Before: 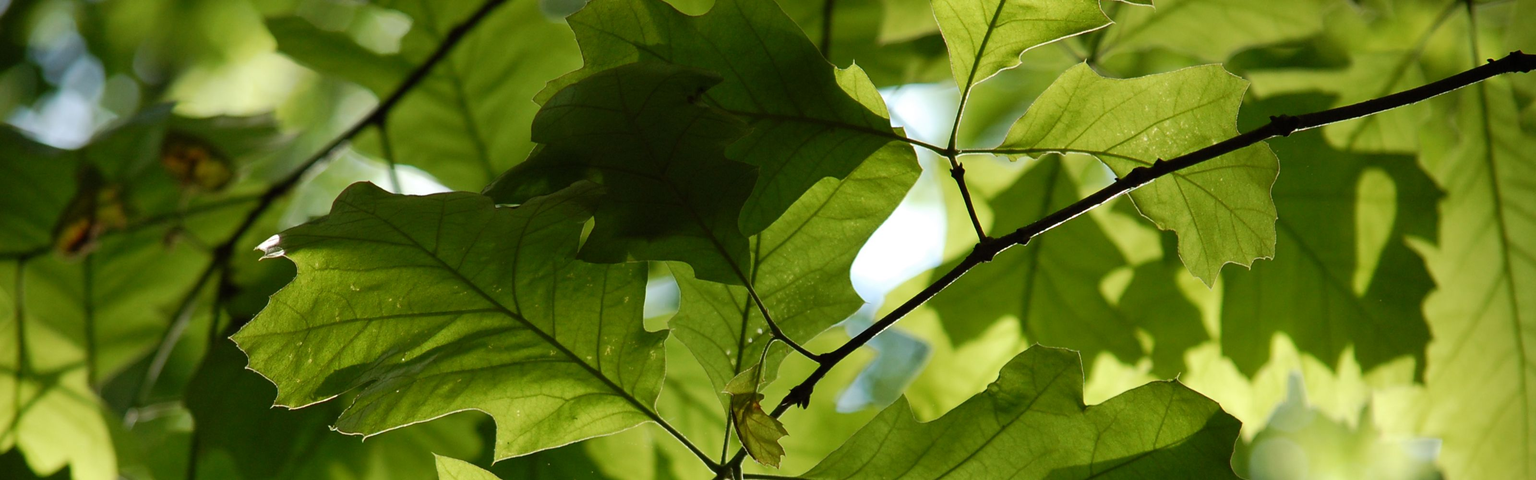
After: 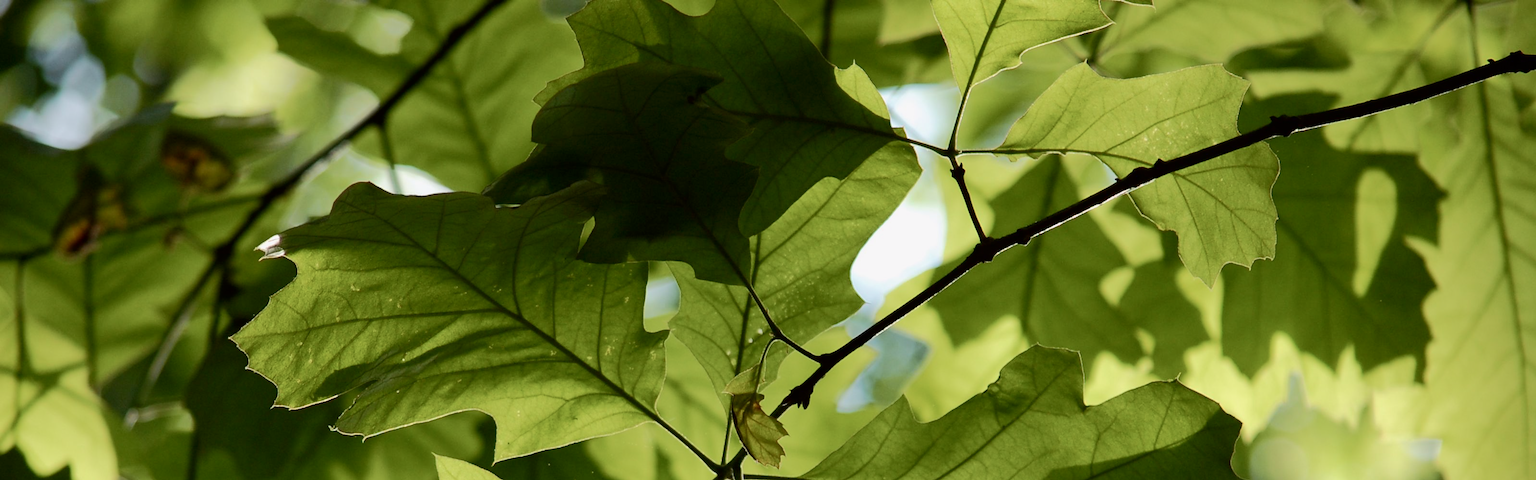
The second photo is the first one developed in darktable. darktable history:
tone curve: curves: ch0 [(0, 0) (0.052, 0.018) (0.236, 0.207) (0.41, 0.417) (0.485, 0.518) (0.54, 0.584) (0.625, 0.666) (0.845, 0.828) (0.994, 0.964)]; ch1 [(0, 0.055) (0.15, 0.117) (0.317, 0.34) (0.382, 0.408) (0.434, 0.441) (0.472, 0.479) (0.498, 0.501) (0.557, 0.558) (0.616, 0.59) (0.739, 0.7) (0.873, 0.857) (1, 0.928)]; ch2 [(0, 0) (0.352, 0.403) (0.447, 0.466) (0.482, 0.482) (0.528, 0.526) (0.586, 0.577) (0.618, 0.621) (0.785, 0.747) (1, 1)], color space Lab, independent channels, preserve colors none
